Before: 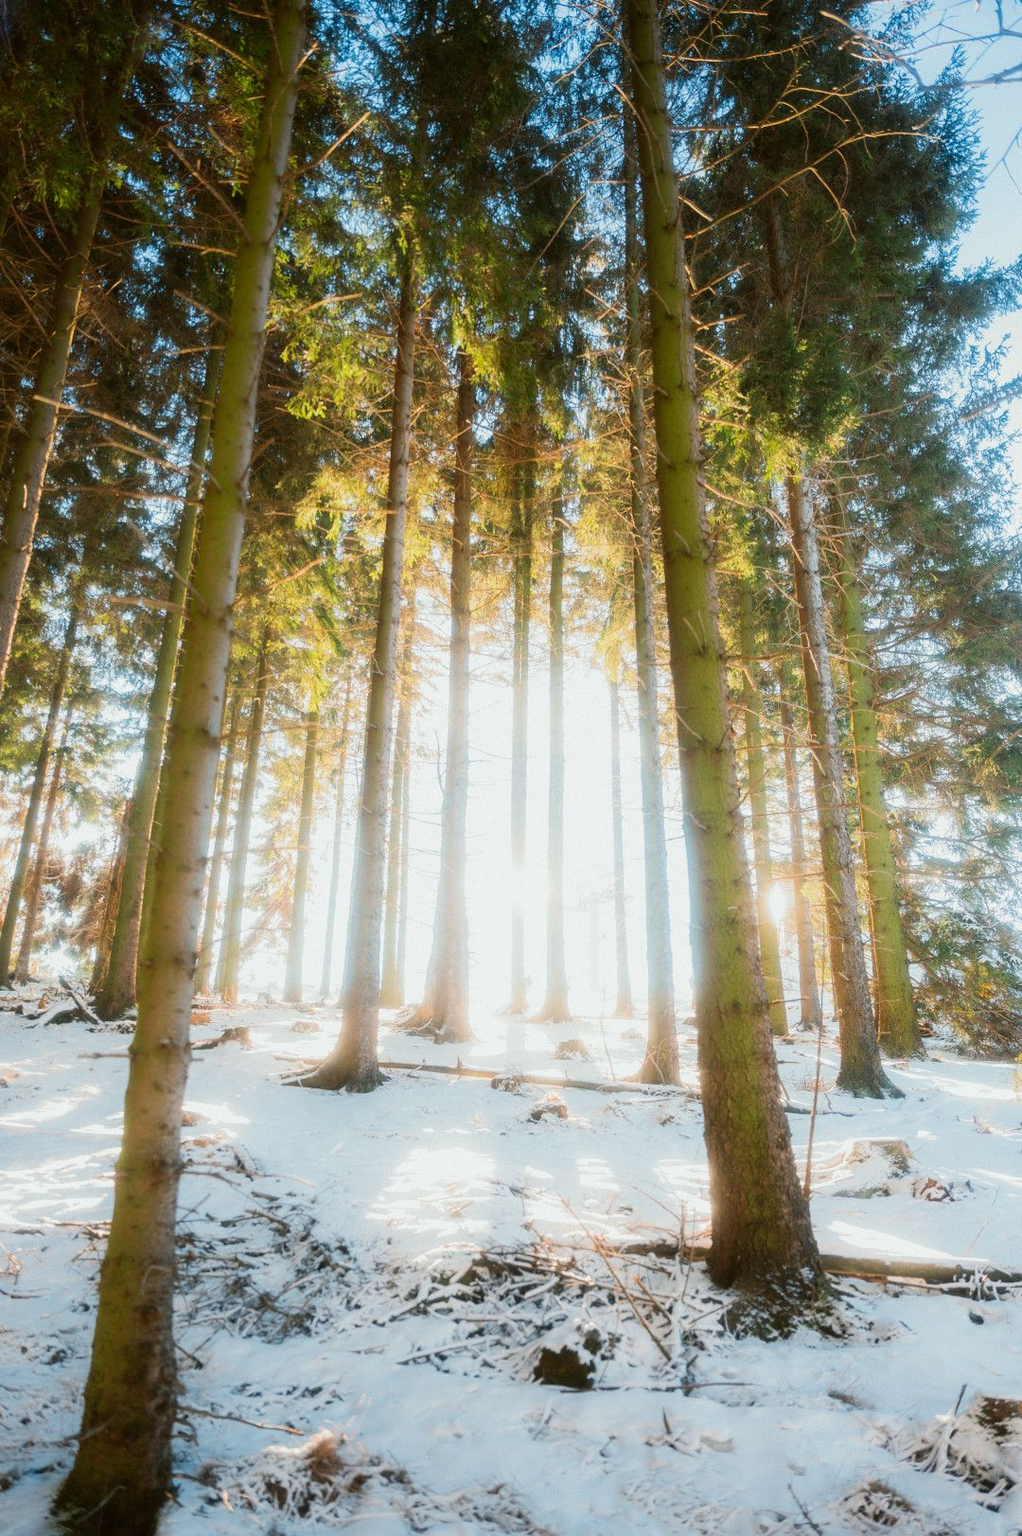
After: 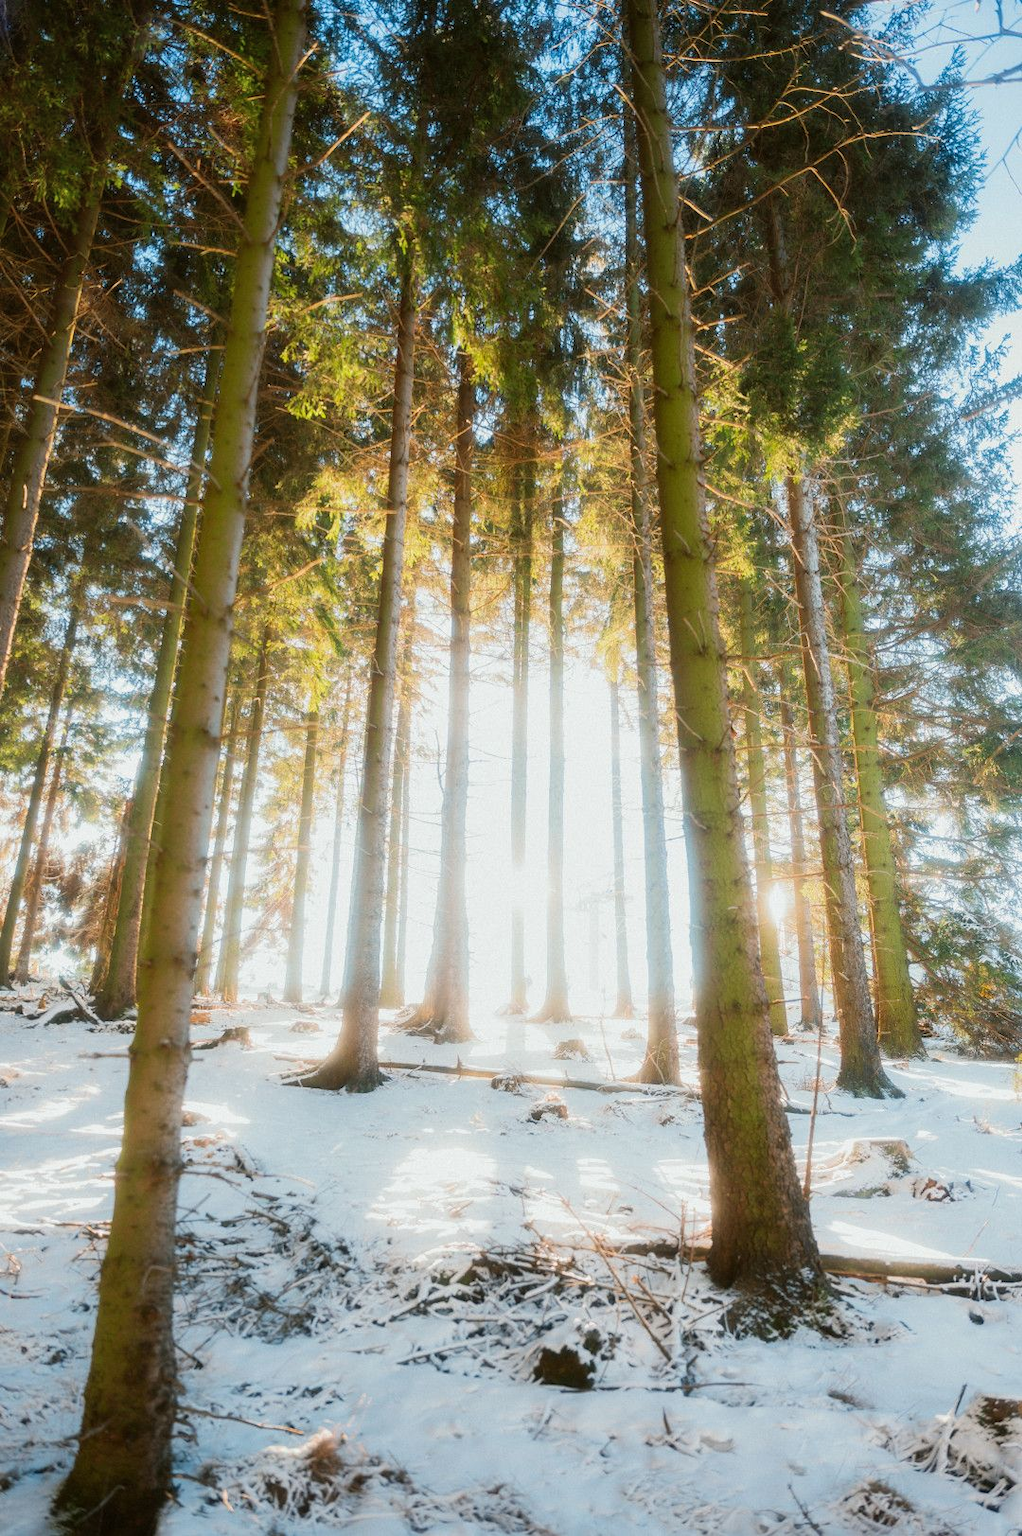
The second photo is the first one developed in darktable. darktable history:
shadows and highlights: shadows 31.54, highlights -32.48, soften with gaussian
